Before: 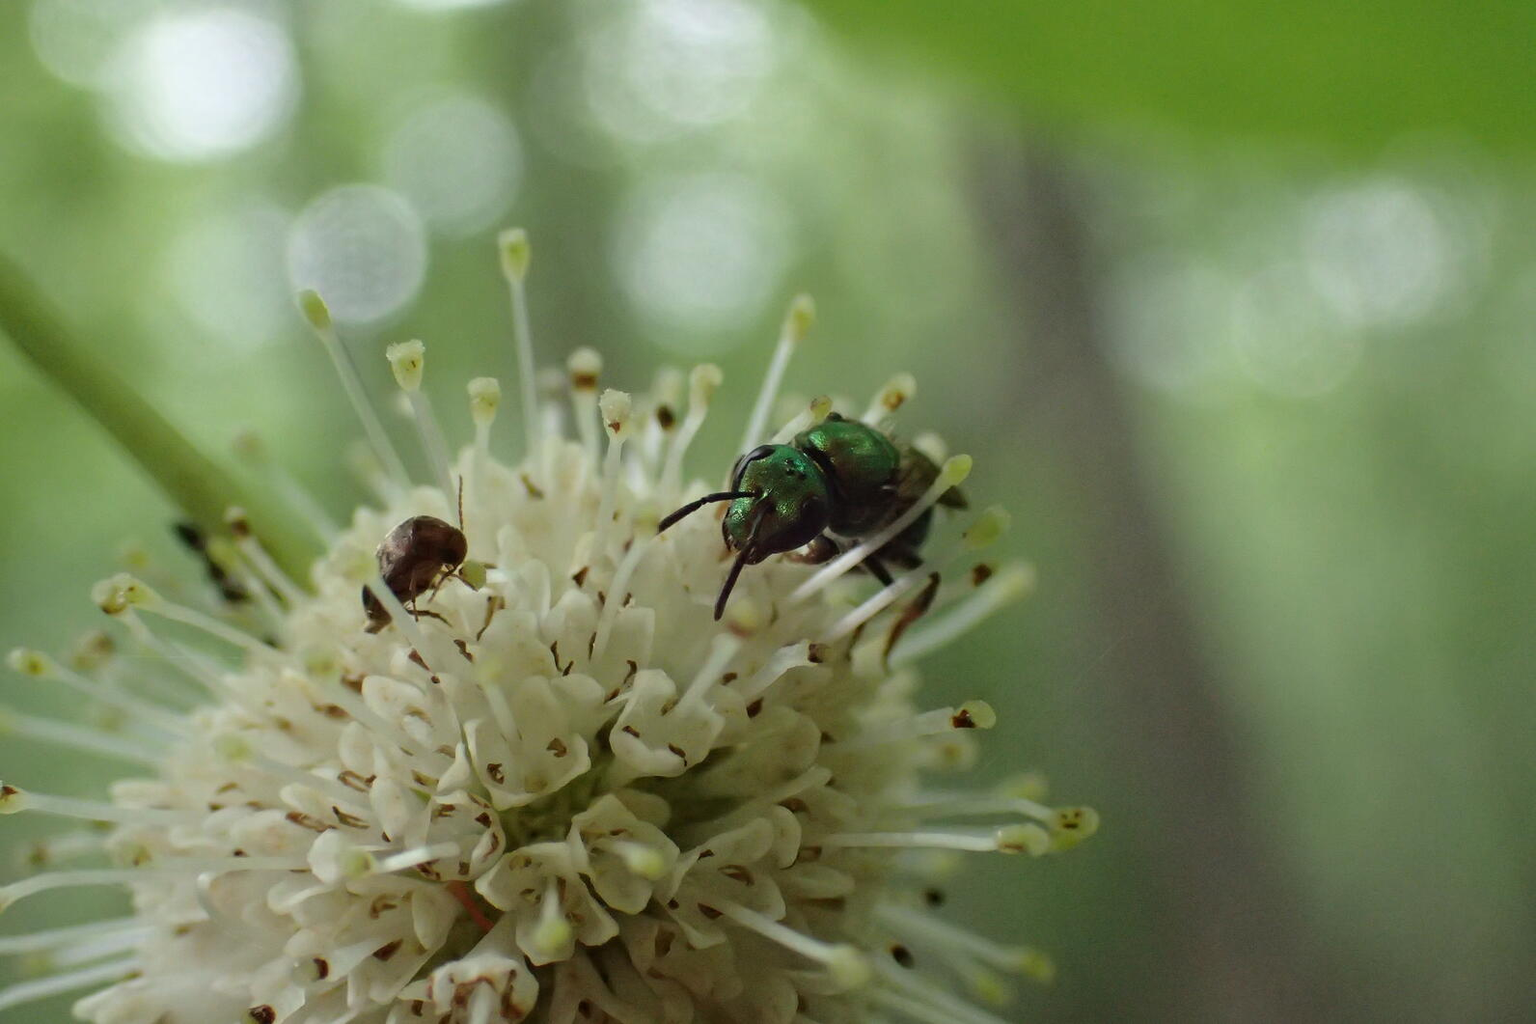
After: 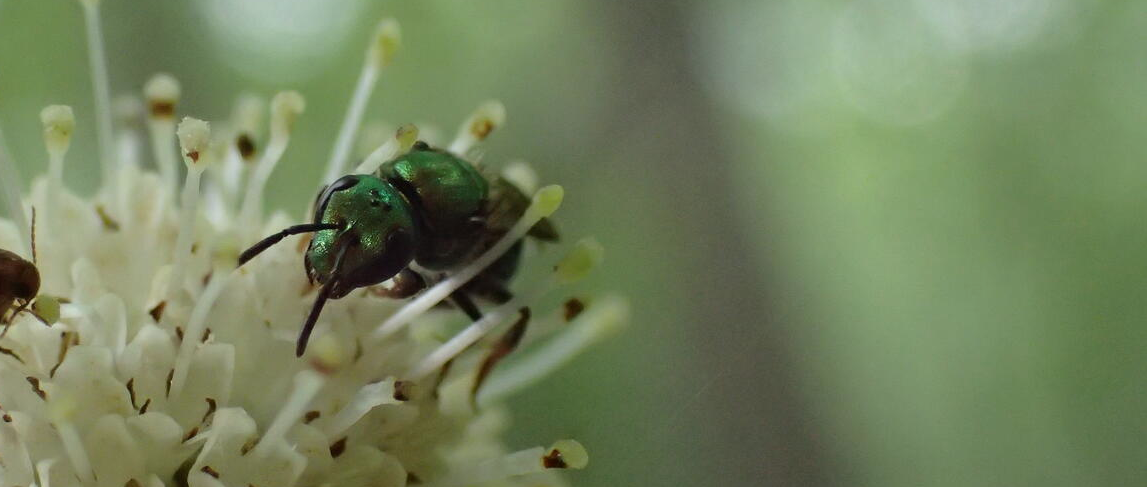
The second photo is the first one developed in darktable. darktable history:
crop and rotate: left 27.938%, top 27.046%, bottom 27.046%
white balance: red 0.988, blue 1.017
